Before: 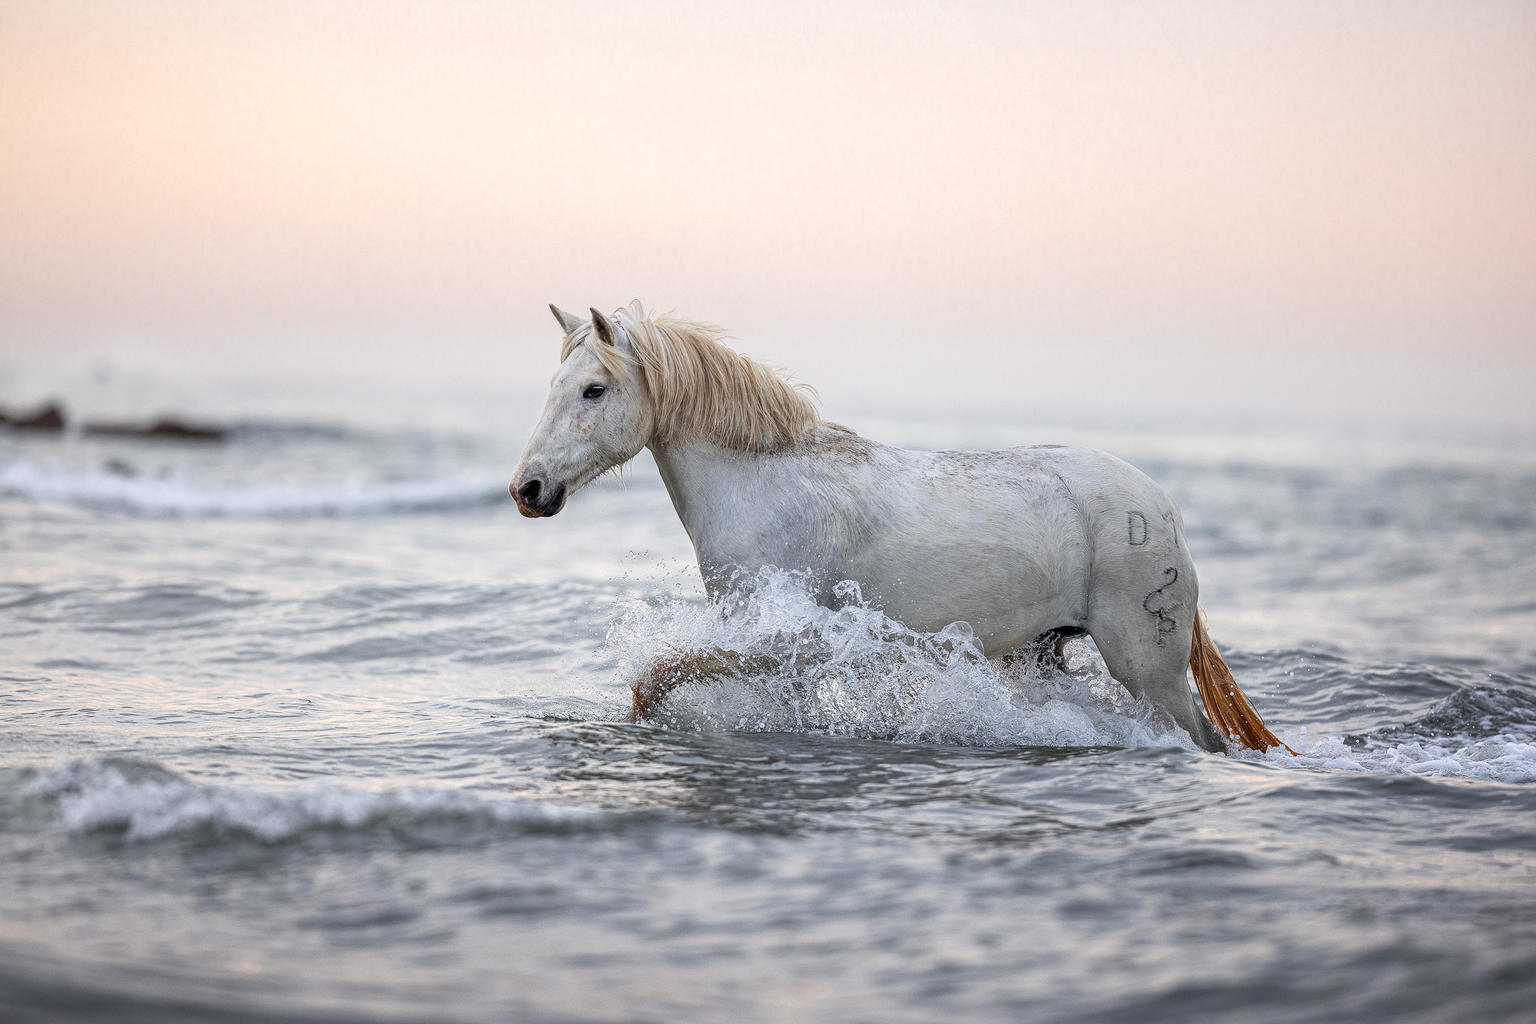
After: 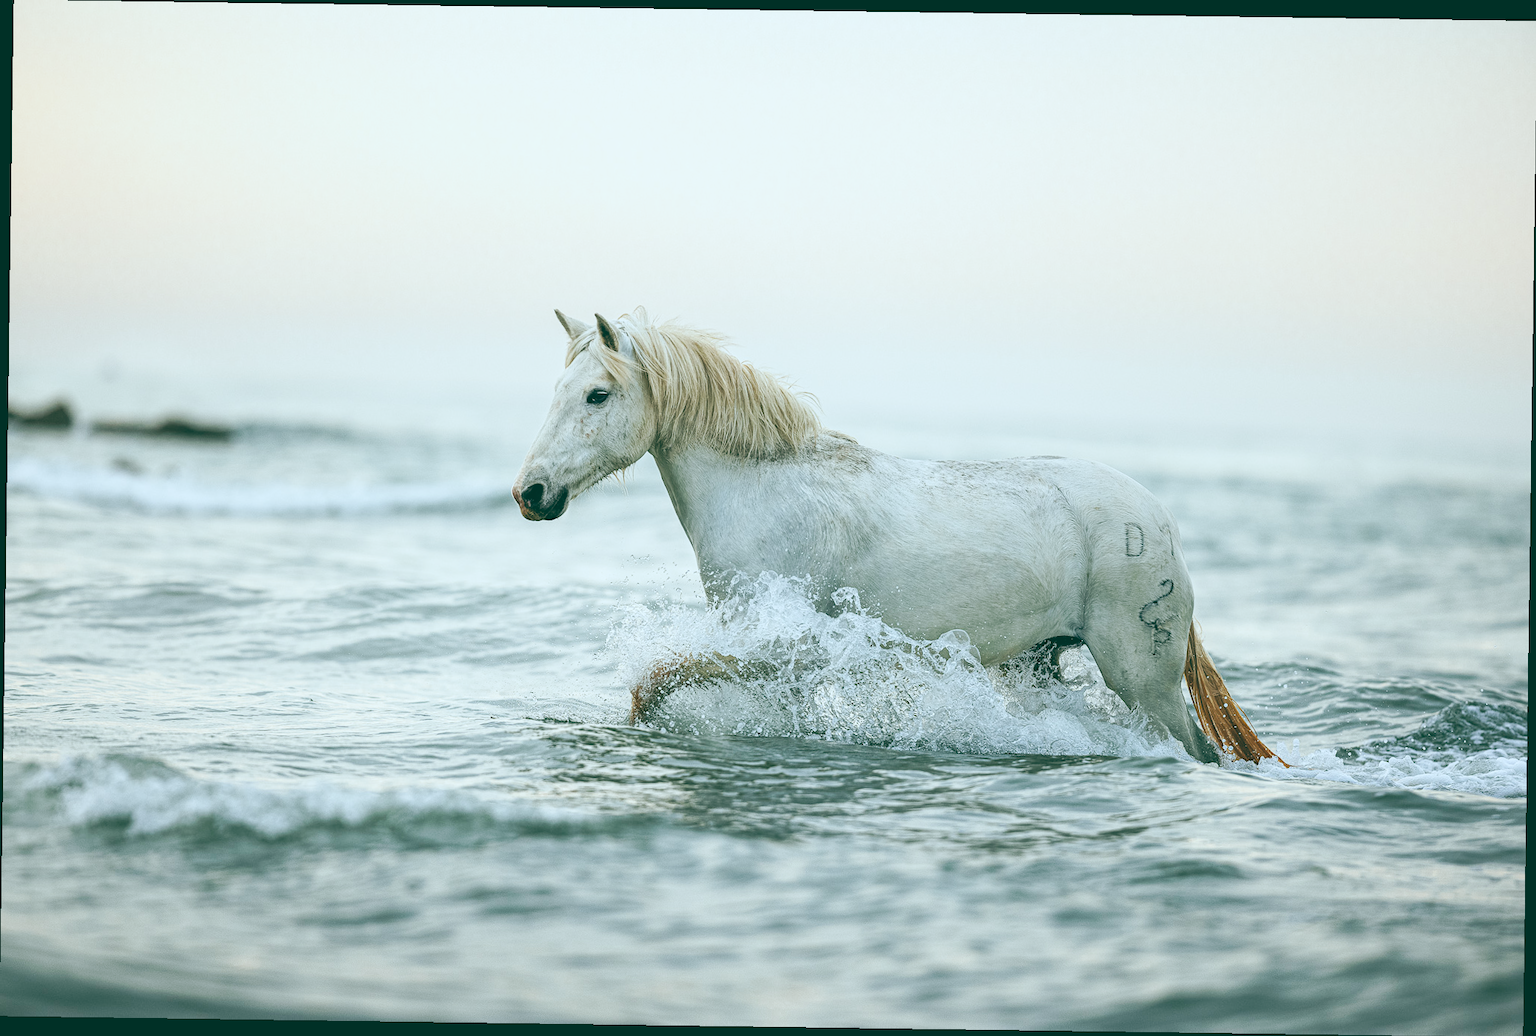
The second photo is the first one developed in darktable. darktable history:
base curve: curves: ch0 [(0, 0) (0.032, 0.025) (0.121, 0.166) (0.206, 0.329) (0.605, 0.79) (1, 1)], preserve colors none
rotate and perspective: rotation 0.8°, automatic cropping off
color correction: highlights a* -4.18, highlights b* -10.81
exposure: black level correction -0.028, compensate highlight preservation false
rgb levels: preserve colors max RGB
color balance: lift [1.005, 0.99, 1.007, 1.01], gamma [1, 1.034, 1.032, 0.966], gain [0.873, 1.055, 1.067, 0.933]
